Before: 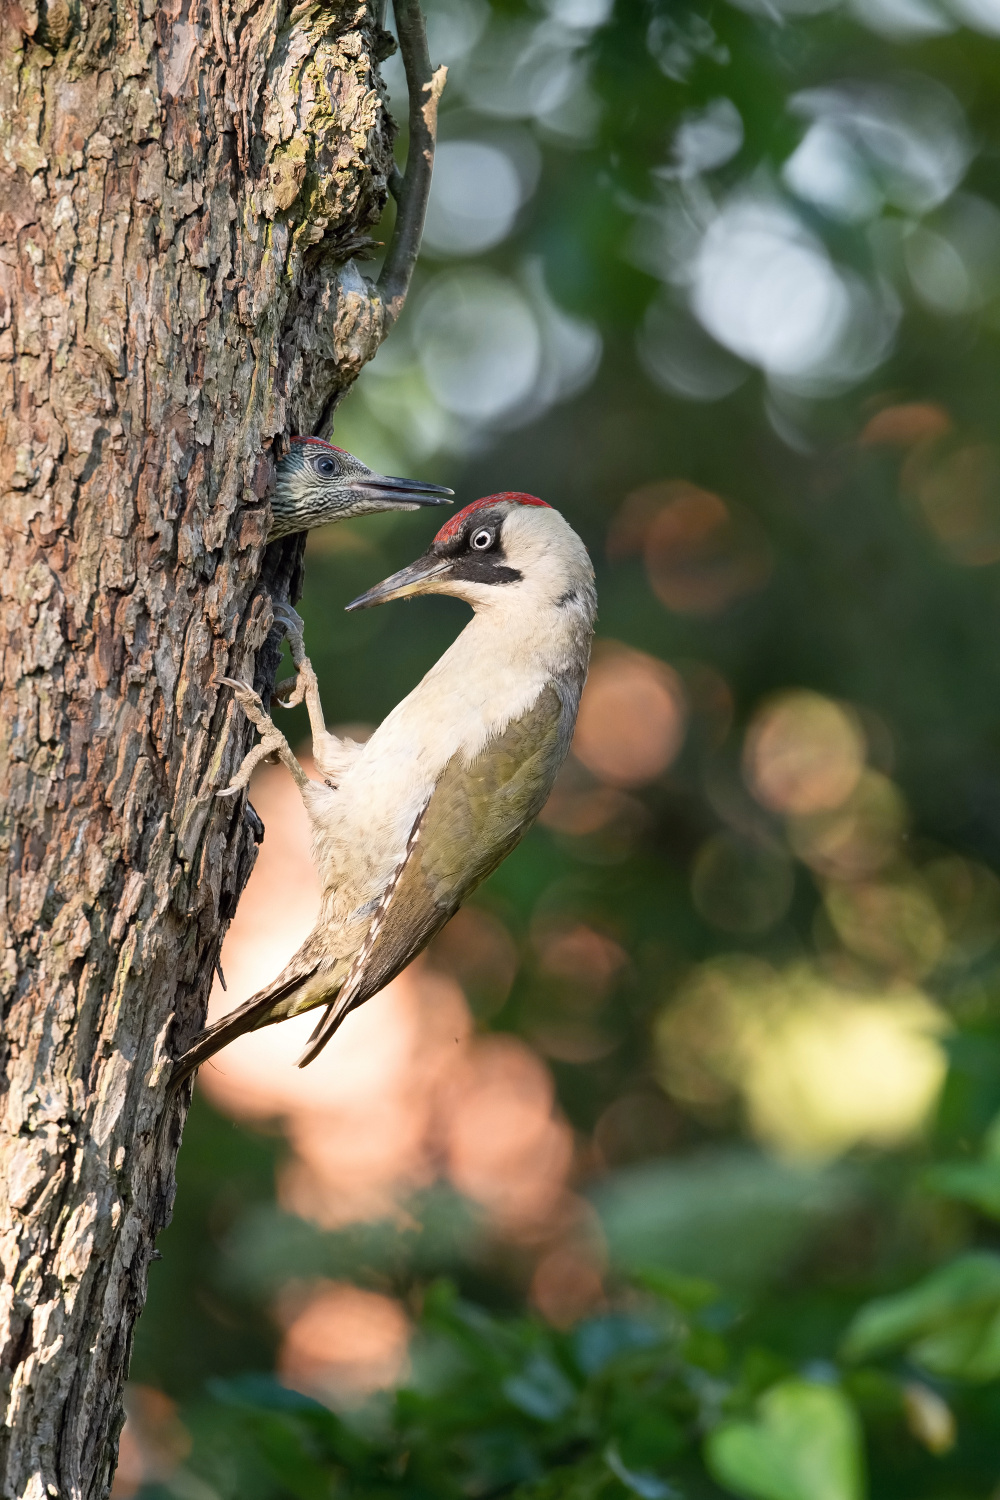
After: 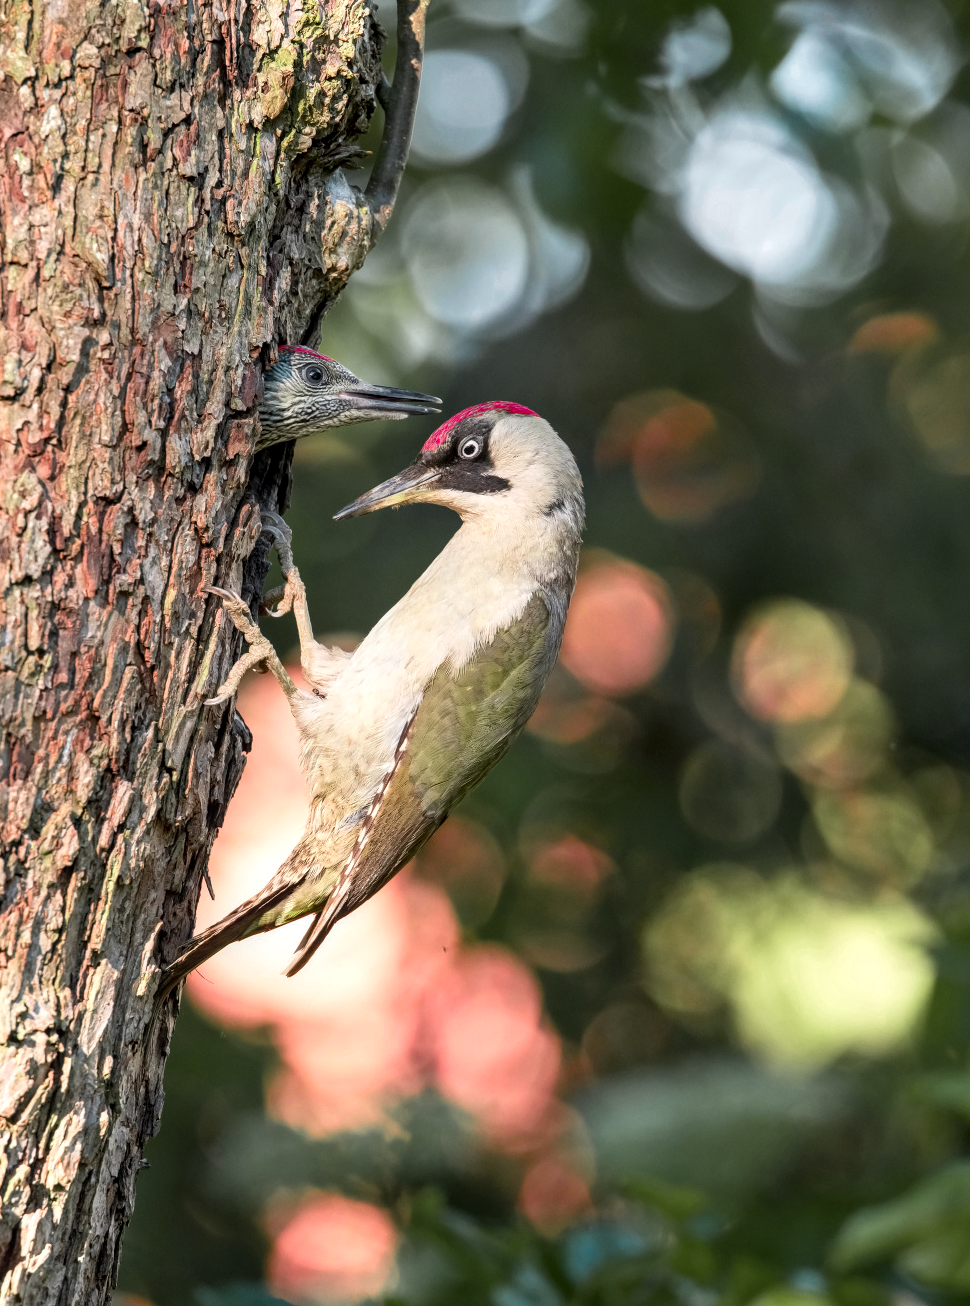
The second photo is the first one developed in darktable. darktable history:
exposure: compensate highlight preservation false
color zones: curves: ch0 [(0, 0.533) (0.126, 0.533) (0.234, 0.533) (0.368, 0.357) (0.5, 0.5) (0.625, 0.5) (0.74, 0.637) (0.875, 0.5)]; ch1 [(0.004, 0.708) (0.129, 0.662) (0.25, 0.5) (0.375, 0.331) (0.496, 0.396) (0.625, 0.649) (0.739, 0.26) (0.875, 0.5) (1, 0.478)]; ch2 [(0, 0.409) (0.132, 0.403) (0.236, 0.558) (0.379, 0.448) (0.5, 0.5) (0.625, 0.5) (0.691, 0.39) (0.875, 0.5)]
crop: left 1.242%, top 6.113%, right 1.712%, bottom 6.786%
local contrast: detail 130%
